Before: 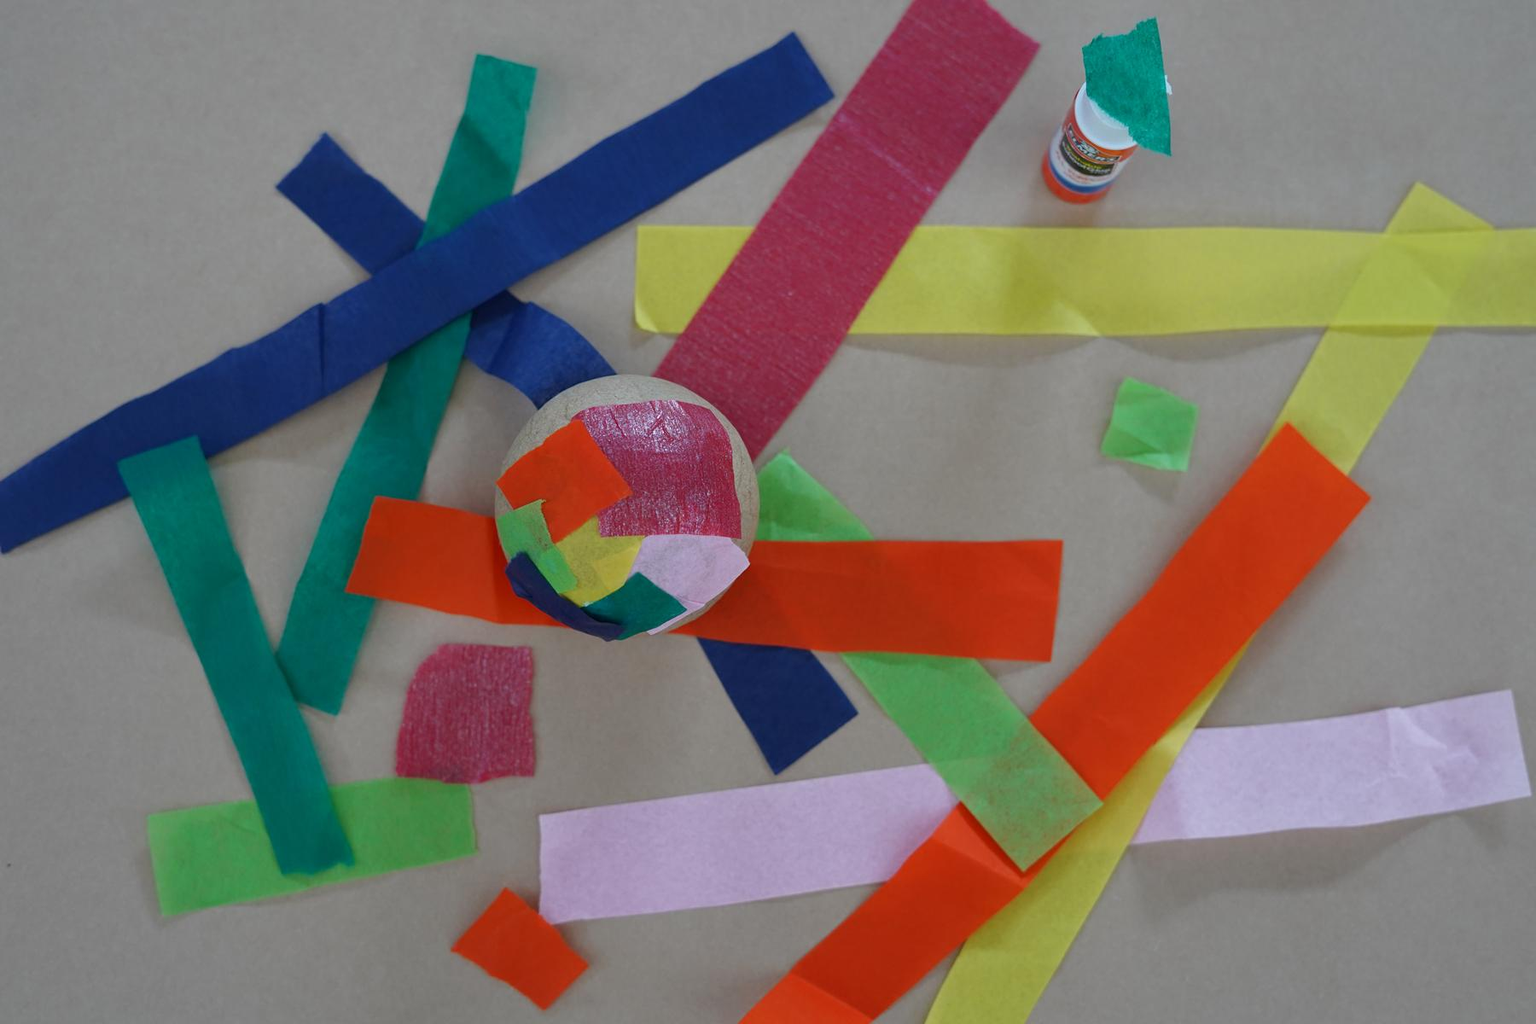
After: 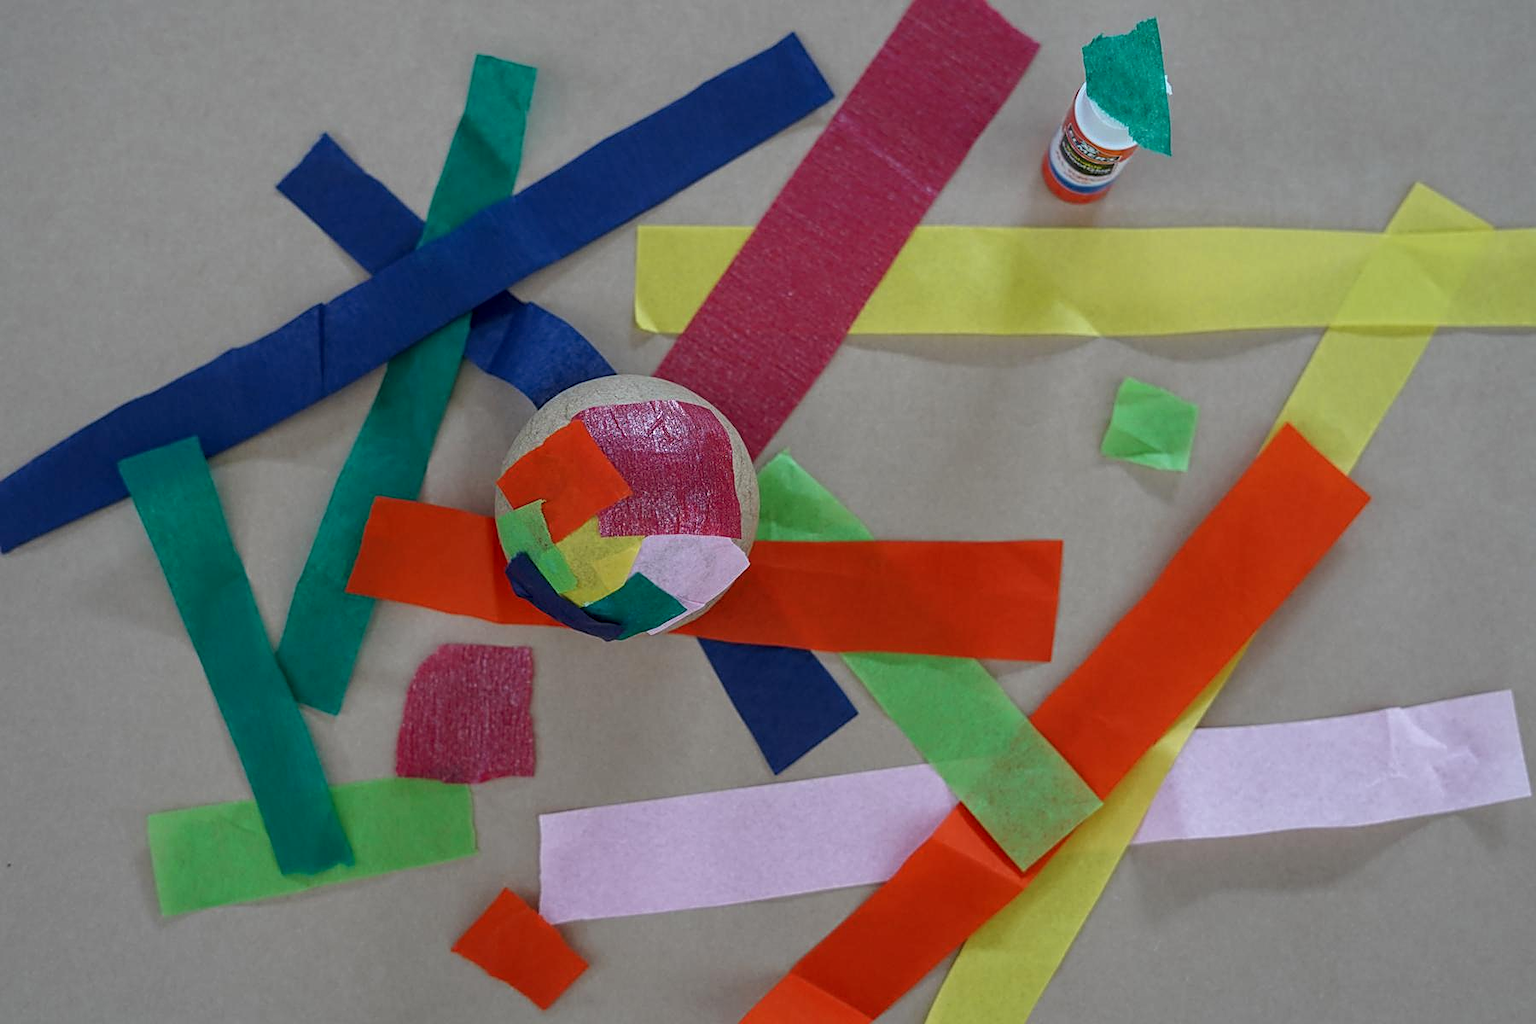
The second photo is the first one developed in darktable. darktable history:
local contrast: highlights 0%, shadows 0%, detail 133%
sharpen: on, module defaults
